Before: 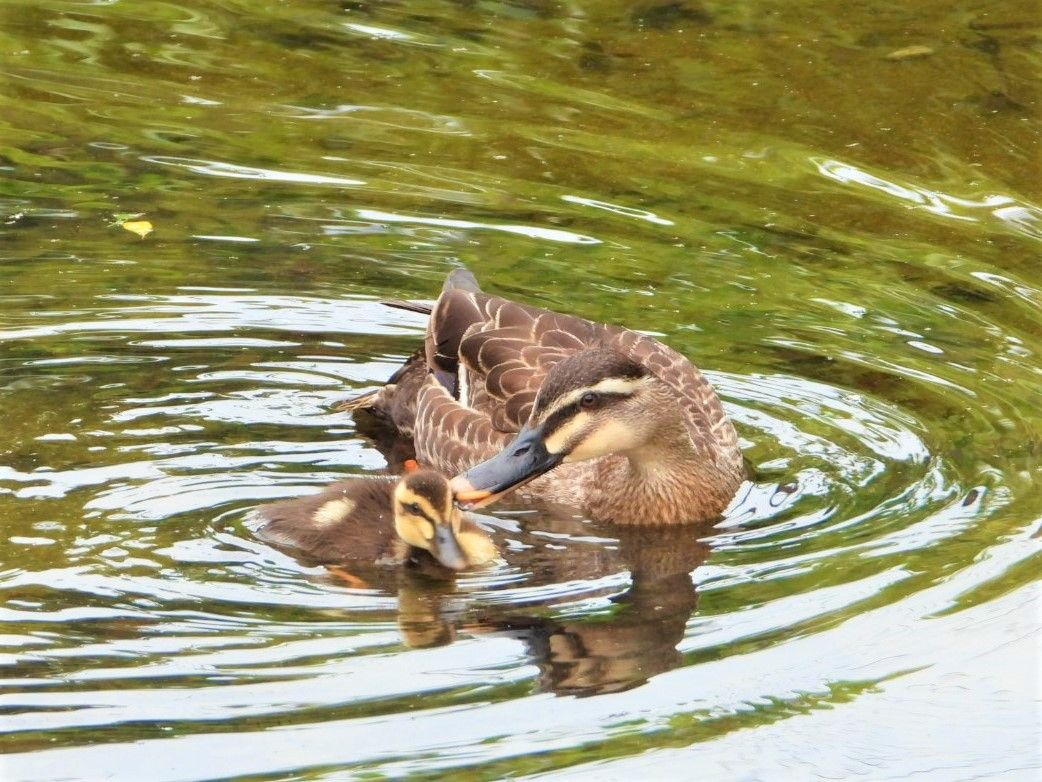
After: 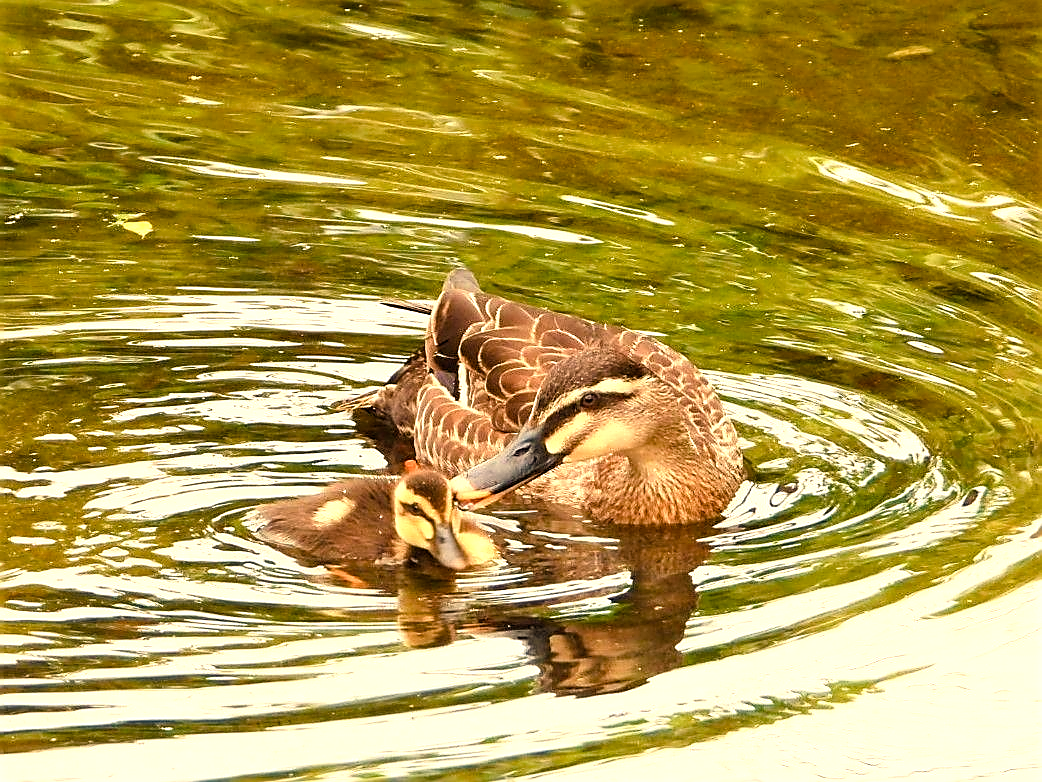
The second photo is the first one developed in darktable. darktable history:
sharpen: radius 1.4, amount 1.25, threshold 0.7
color balance rgb: shadows lift › luminance -20%, power › hue 72.24°, highlights gain › luminance 15%, global offset › hue 171.6°, perceptual saturation grading › global saturation 14.09%, perceptual saturation grading › highlights -25%, perceptual saturation grading › shadows 25%, global vibrance 25%, contrast 10%
white balance: red 1.138, green 0.996, blue 0.812
